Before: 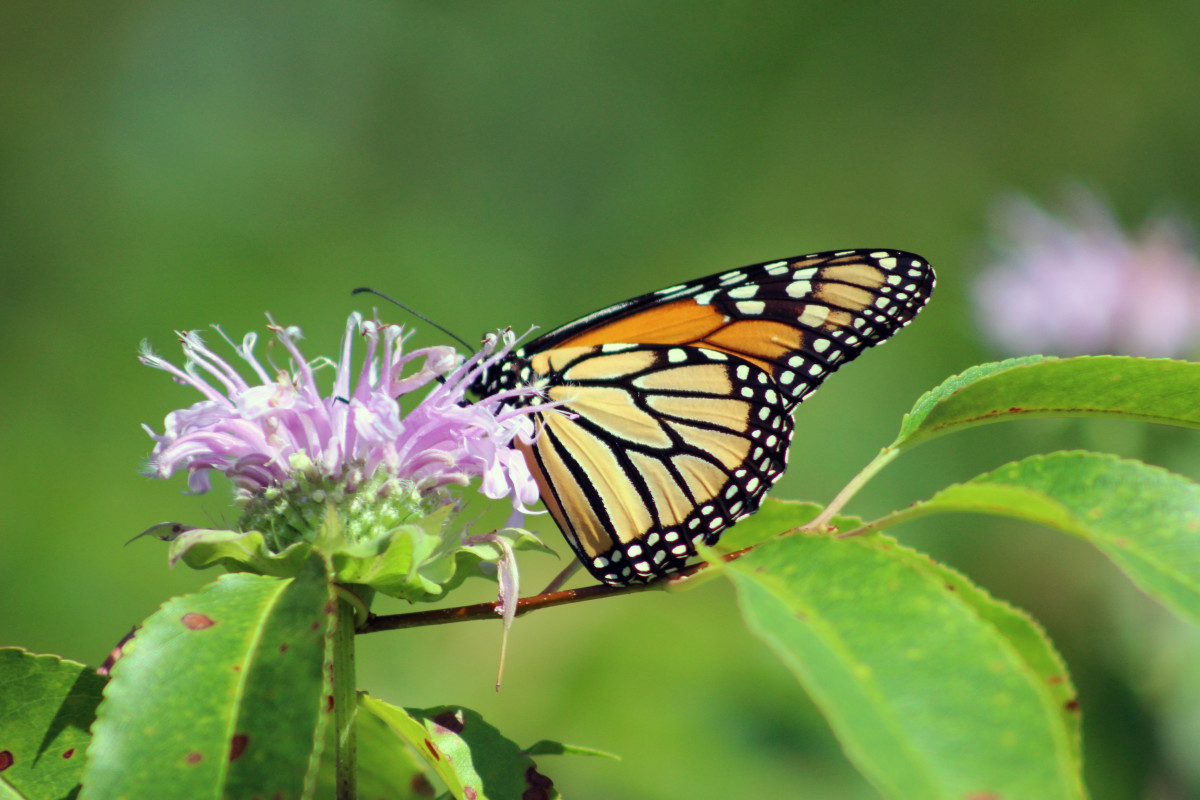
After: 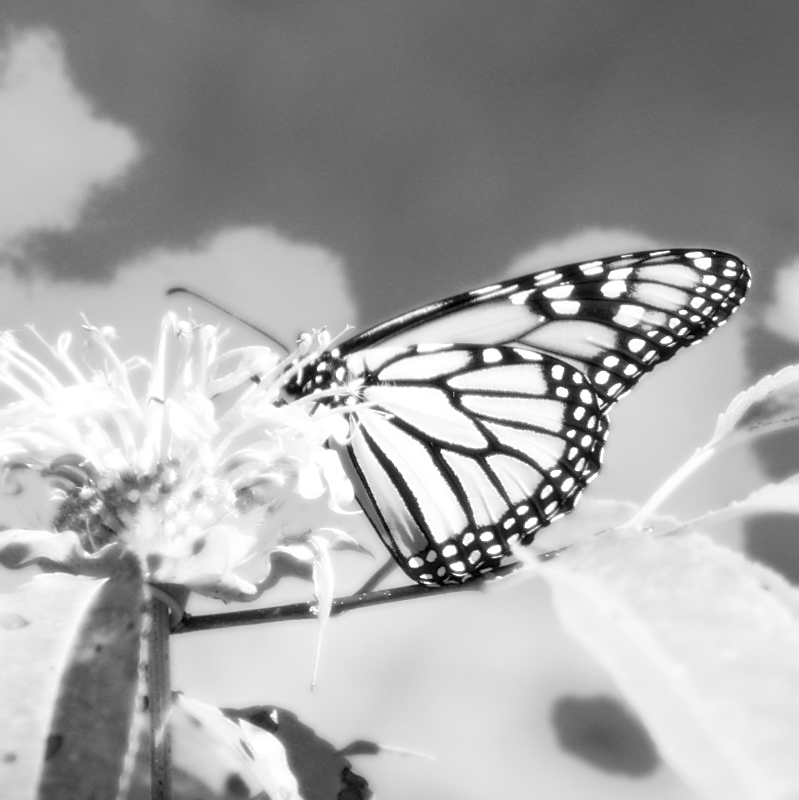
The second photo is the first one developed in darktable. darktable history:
white balance: red 1.004, blue 1.024
sharpen: on, module defaults
monochrome: a 32, b 64, size 2.3, highlights 1
crop: left 15.419%, right 17.914%
shadows and highlights: on, module defaults
exposure: exposure 0.258 EV, compensate highlight preservation false
bloom: size 0%, threshold 54.82%, strength 8.31%
